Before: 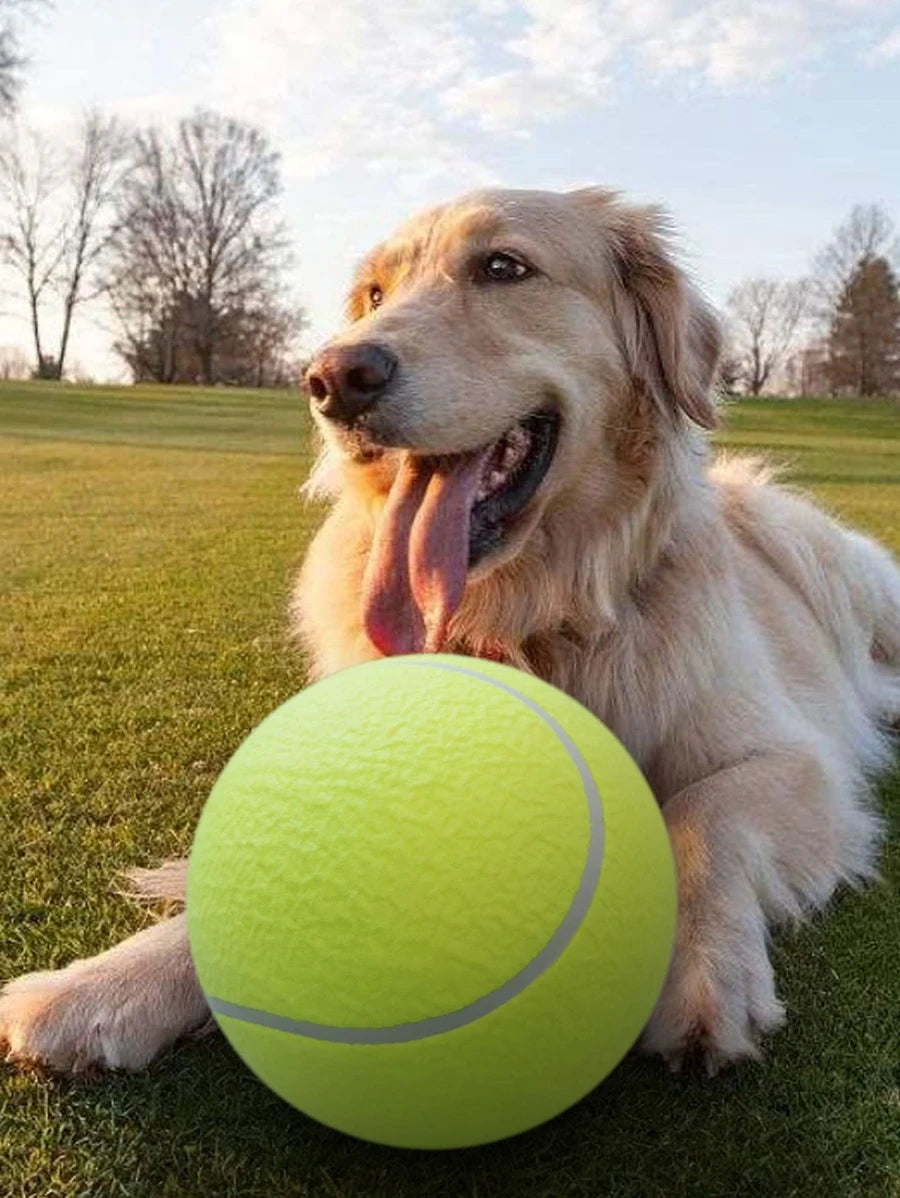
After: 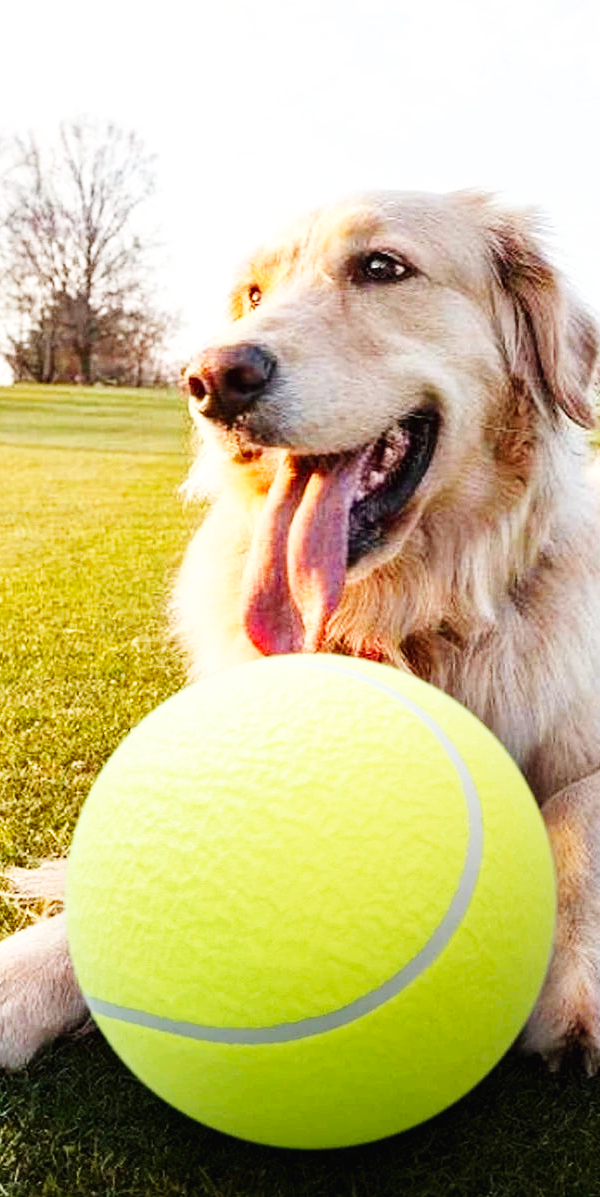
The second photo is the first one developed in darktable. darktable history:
crop and rotate: left 13.537%, right 19.796%
base curve: curves: ch0 [(0, 0.003) (0.001, 0.002) (0.006, 0.004) (0.02, 0.022) (0.048, 0.086) (0.094, 0.234) (0.162, 0.431) (0.258, 0.629) (0.385, 0.8) (0.548, 0.918) (0.751, 0.988) (1, 1)], preserve colors none
